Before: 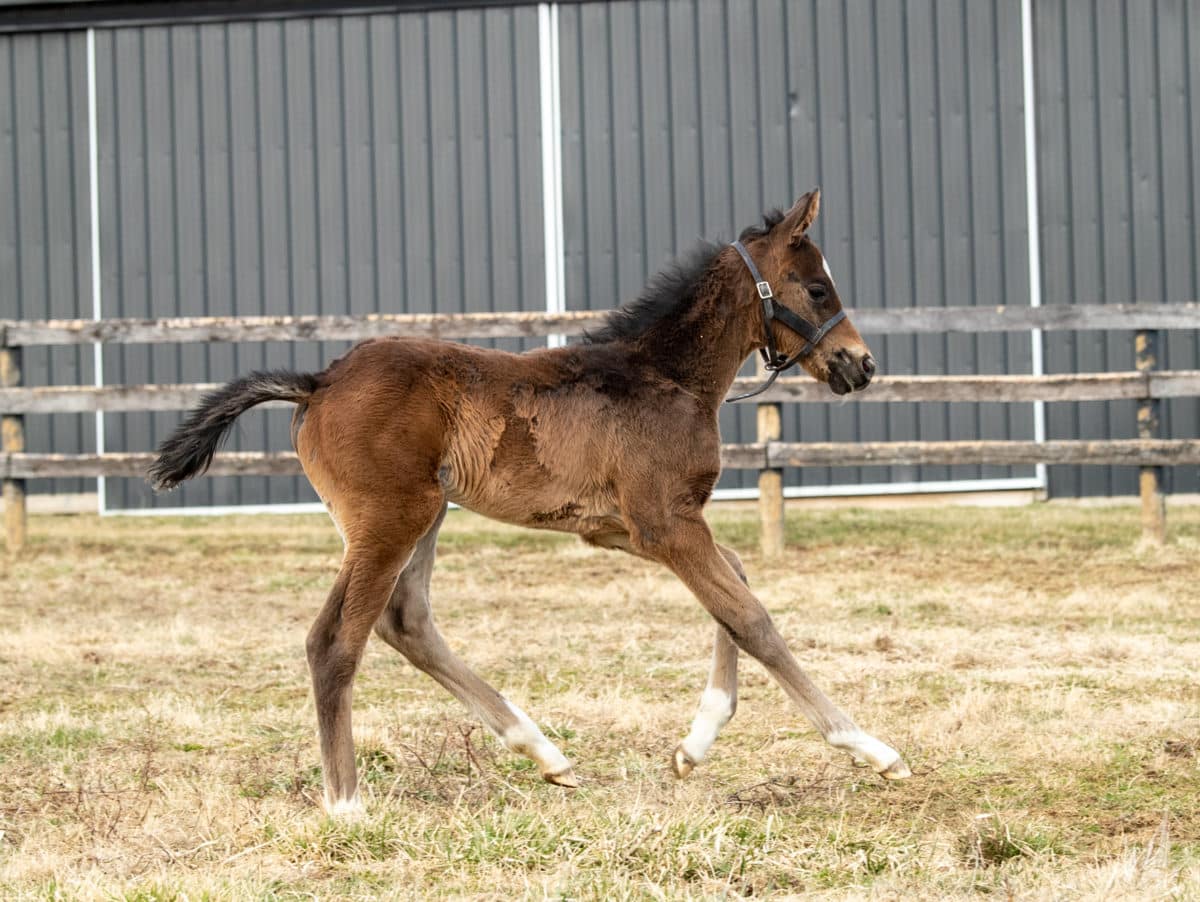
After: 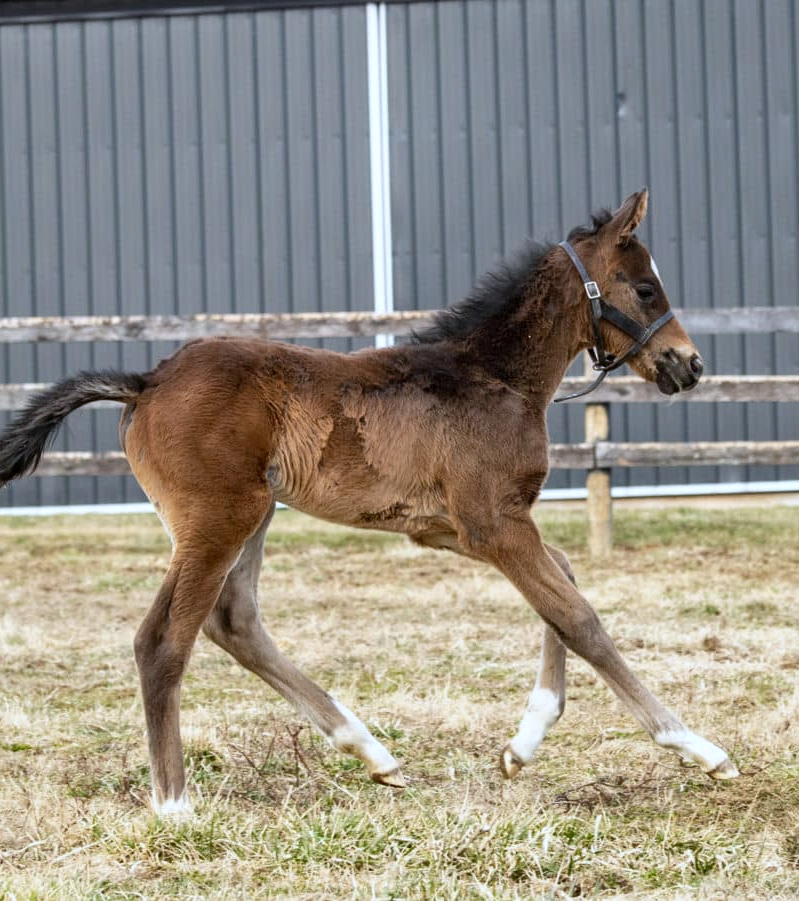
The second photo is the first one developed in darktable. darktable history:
shadows and highlights: shadows 49, highlights -41, soften with gaussian
crop and rotate: left 14.385%, right 18.948%
white balance: red 0.954, blue 1.079
